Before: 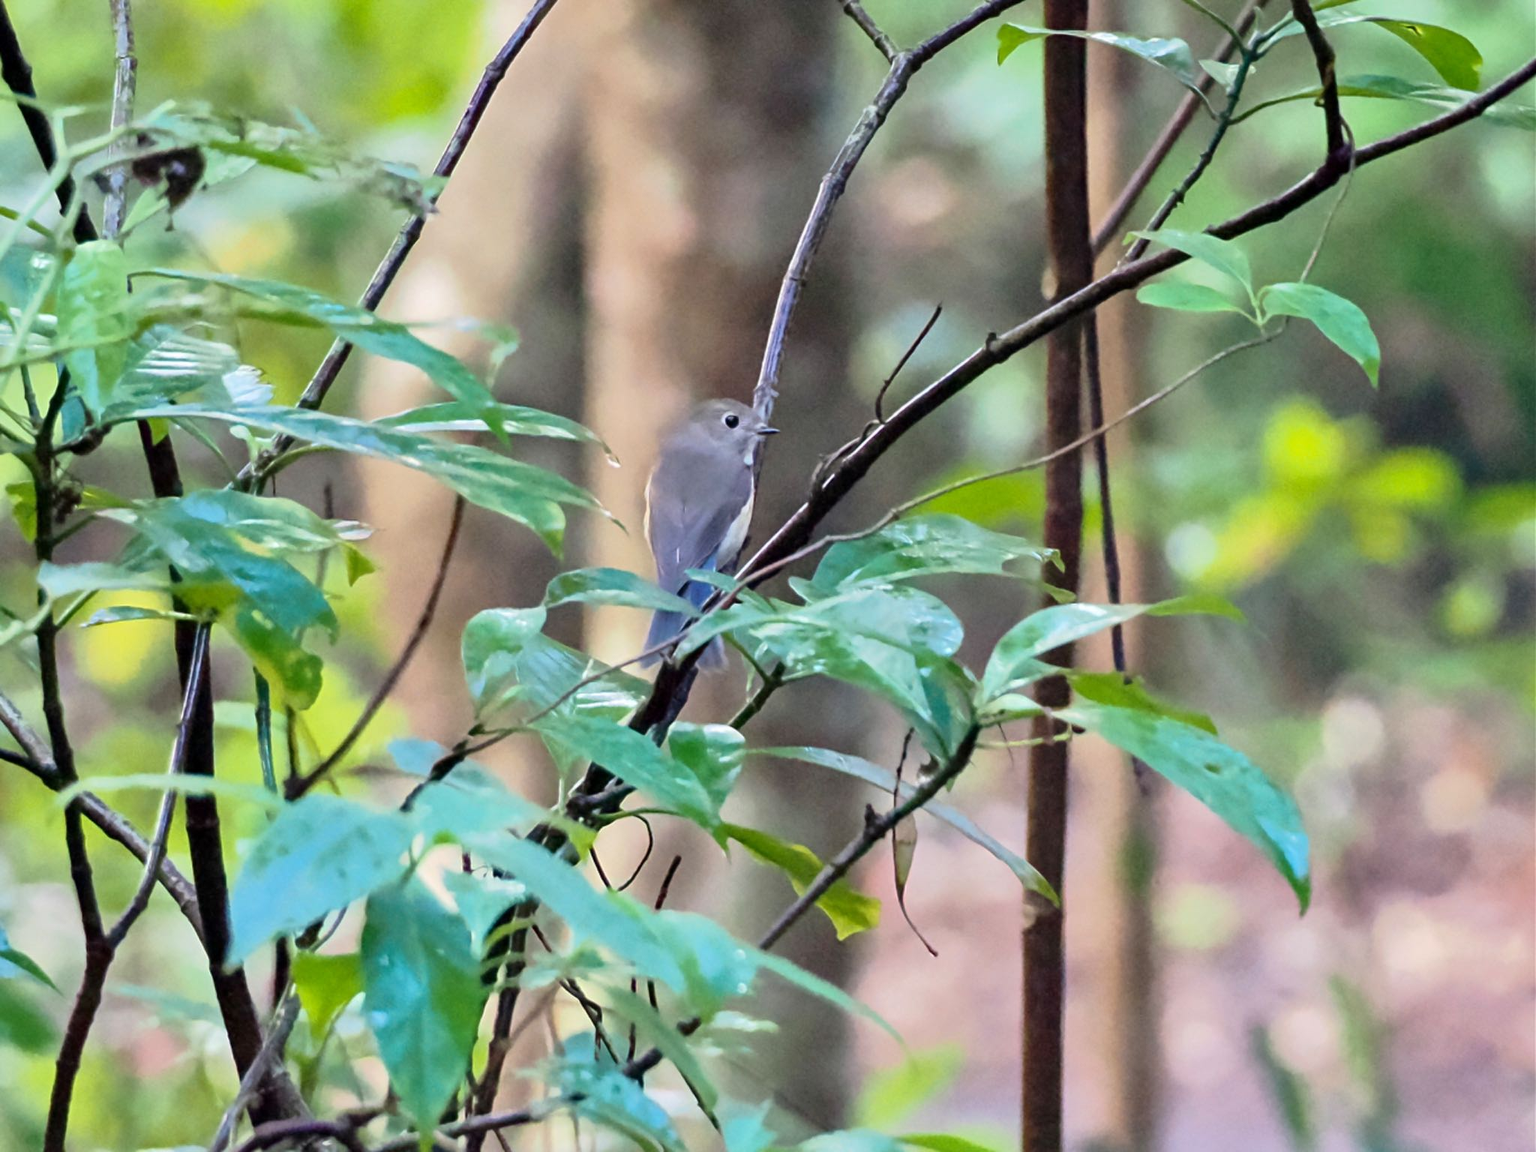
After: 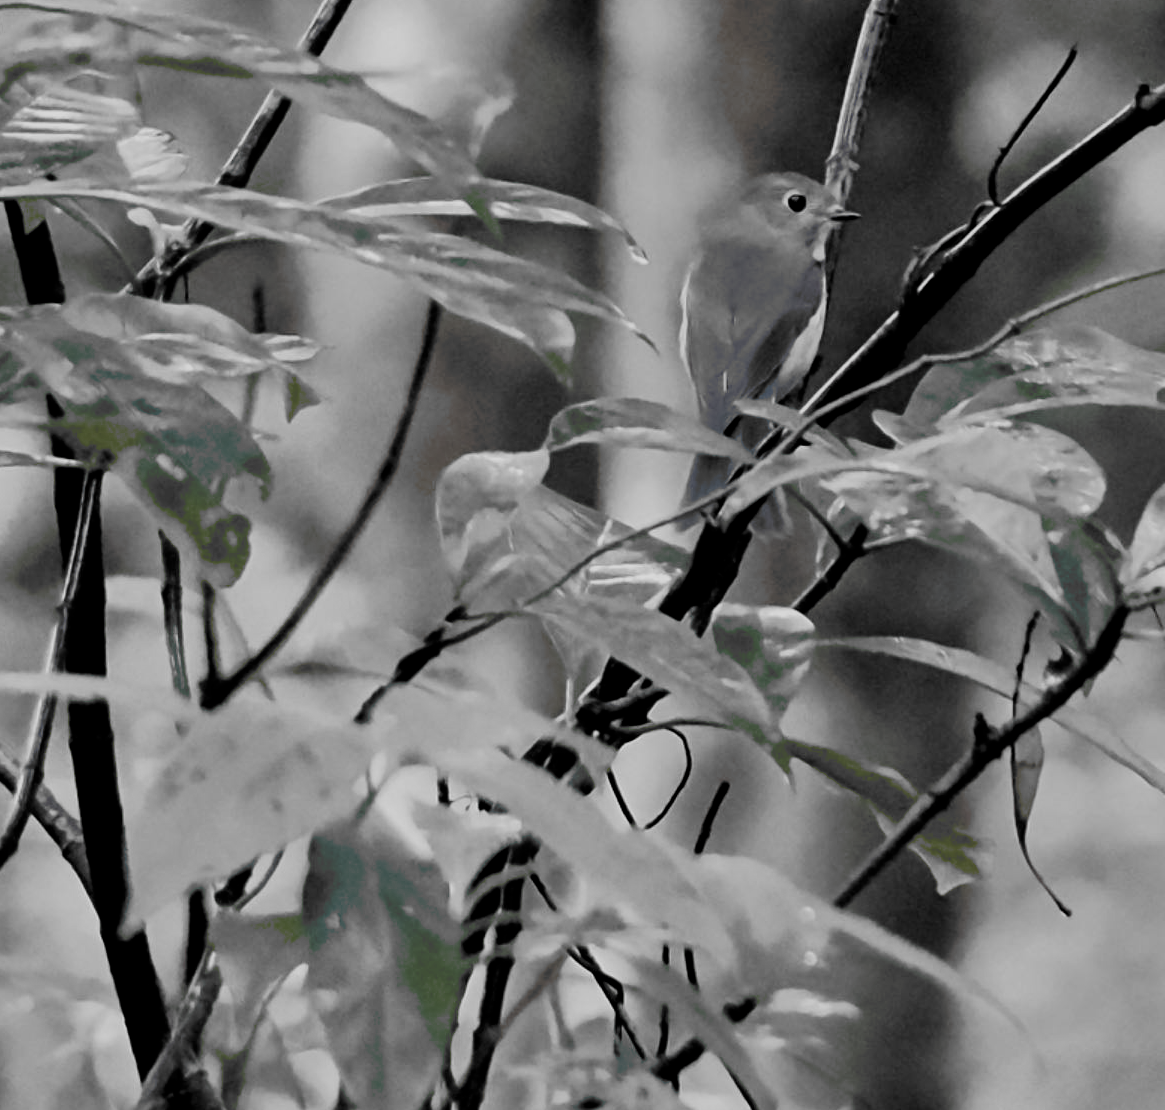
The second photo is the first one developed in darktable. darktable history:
crop: left 8.745%, top 23.381%, right 34.36%, bottom 4.322%
contrast brightness saturation: brightness -0.247, saturation 0.199
filmic rgb: black relative exposure -5 EV, white relative exposure 3.2 EV, hardness 3.46, contrast 1.194, highlights saturation mix -48.67%, add noise in highlights 0.001, preserve chrominance no, color science v3 (2019), use custom middle-gray values true, contrast in highlights soft
